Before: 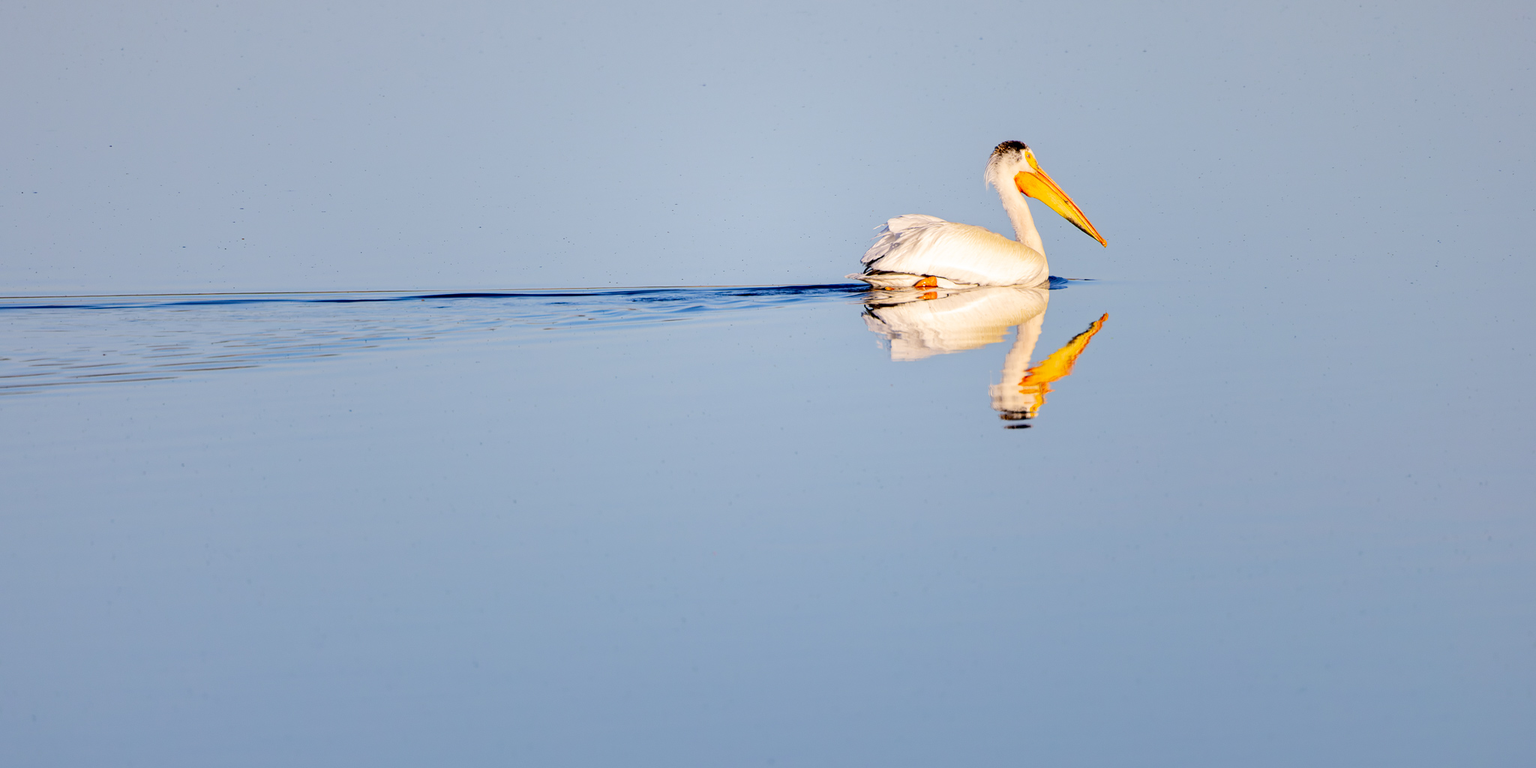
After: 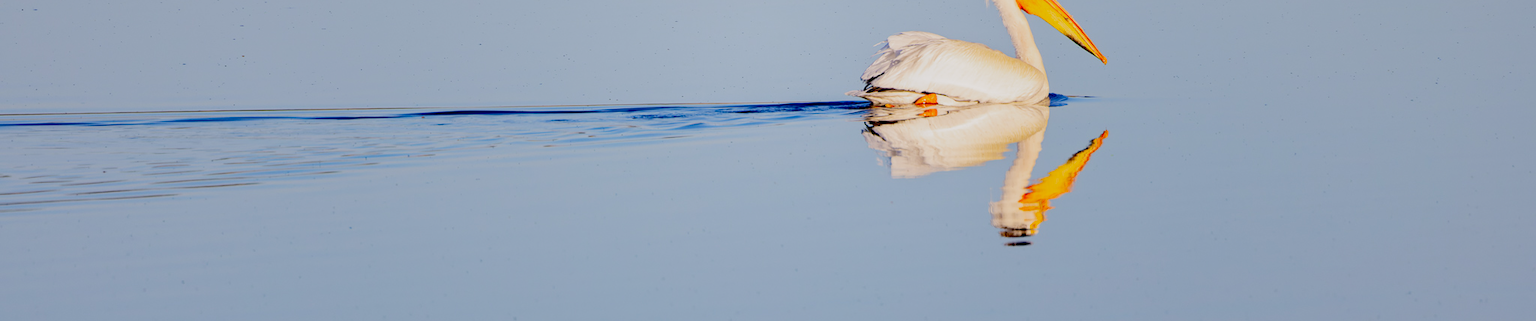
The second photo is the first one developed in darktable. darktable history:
crop and rotate: top 23.84%, bottom 34.294%
filmic rgb: black relative exposure -16 EV, threshold -0.33 EV, transition 3.19 EV, structure ↔ texture 100%, target black luminance 0%, hardness 7.57, latitude 72.96%, contrast 0.908, highlights saturation mix 10%, shadows ↔ highlights balance -0.38%, add noise in highlights 0, preserve chrominance no, color science v4 (2020), iterations of high-quality reconstruction 10, enable highlight reconstruction true
